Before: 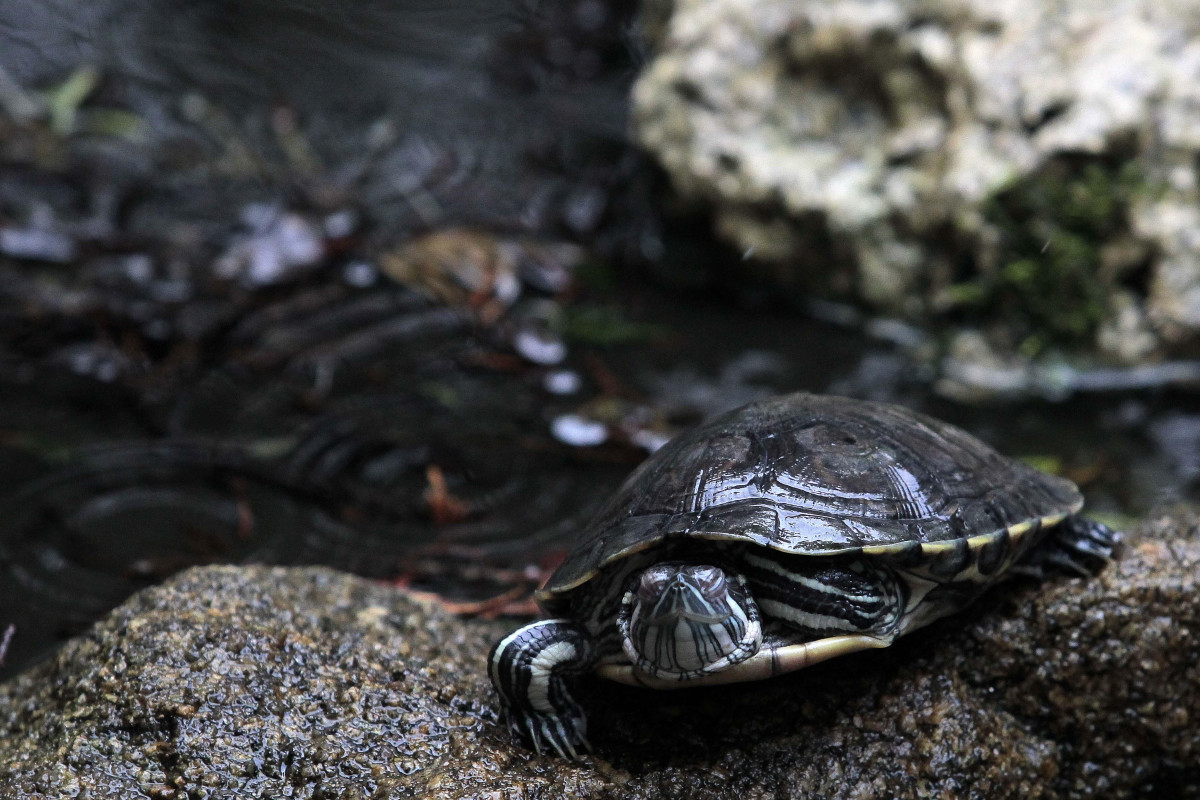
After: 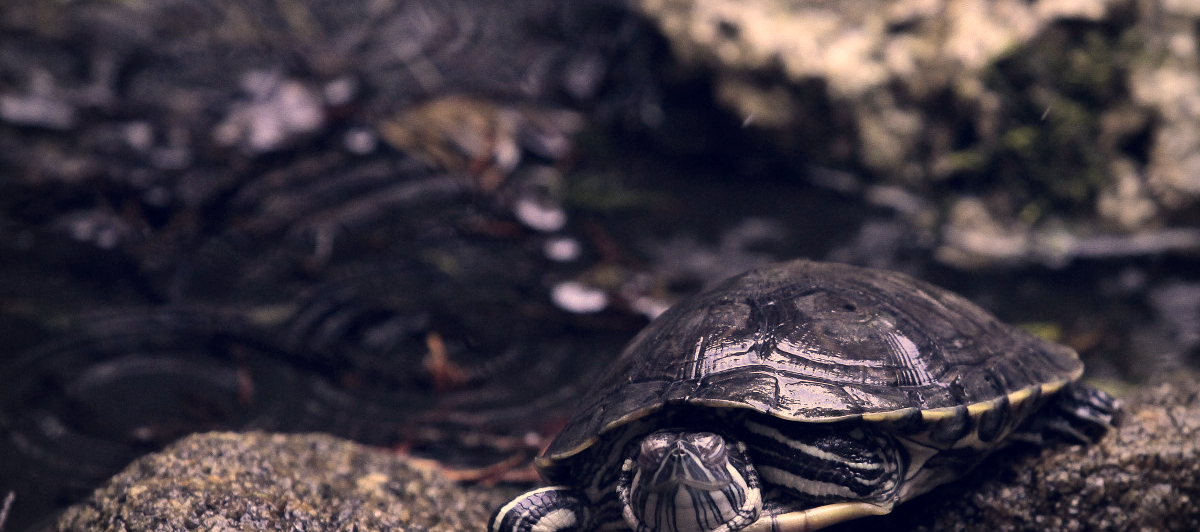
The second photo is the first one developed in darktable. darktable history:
crop: top 16.727%, bottom 16.727%
vignetting: fall-off radius 60.92%
white balance: red 1.009, blue 0.985
color correction: highlights a* 19.59, highlights b* 27.49, shadows a* 3.46, shadows b* -17.28, saturation 0.73
